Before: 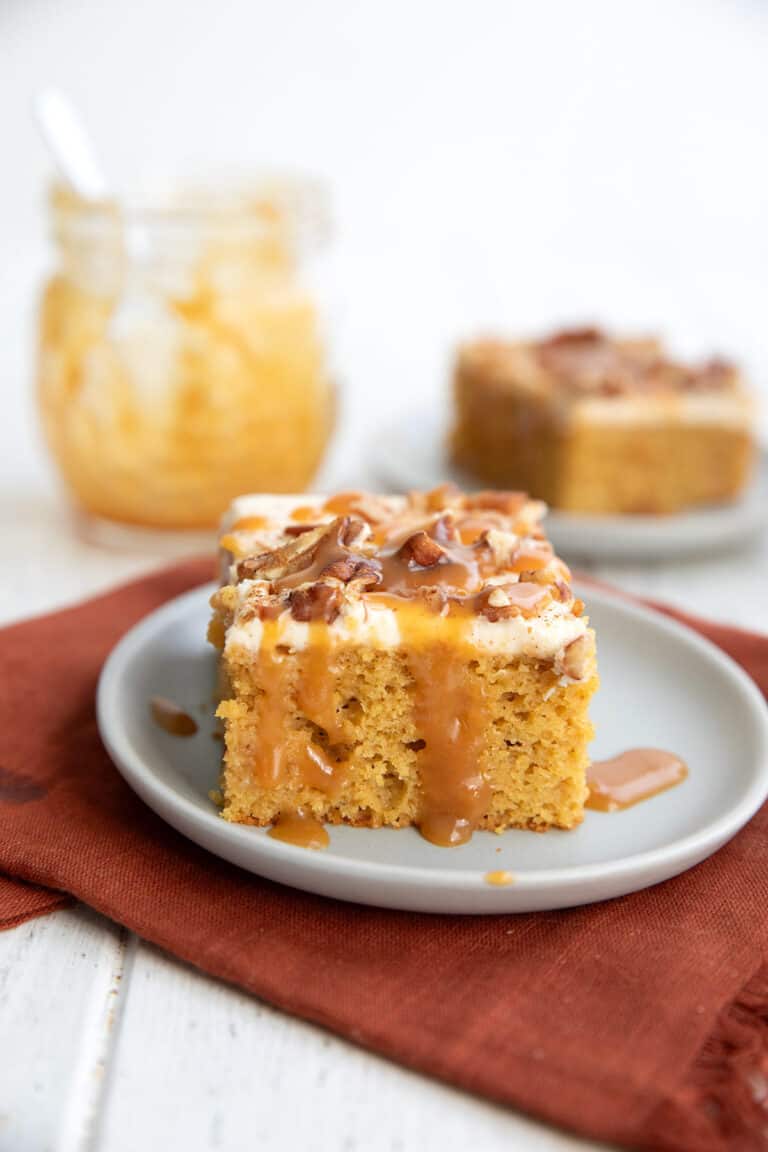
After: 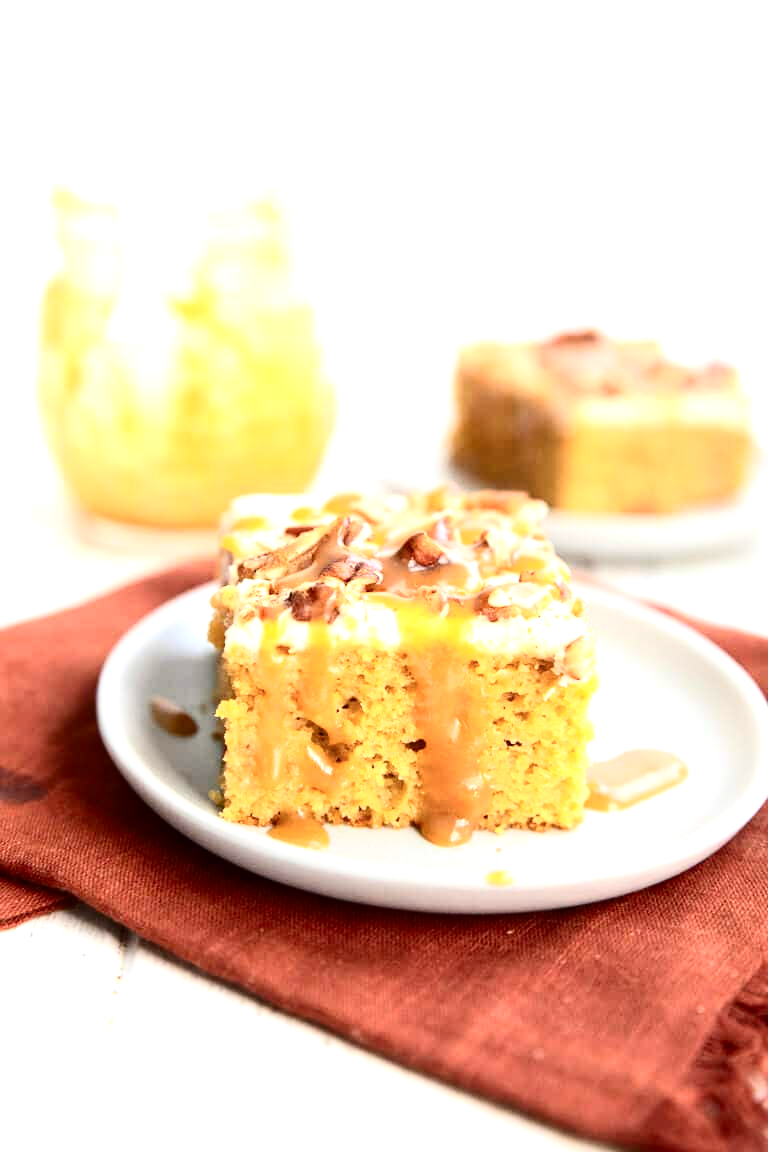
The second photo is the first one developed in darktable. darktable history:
color balance rgb: on, module defaults
exposure: black level correction 0, exposure 1 EV, compensate exposure bias true, compensate highlight preservation false
contrast brightness saturation: contrast 0.28
